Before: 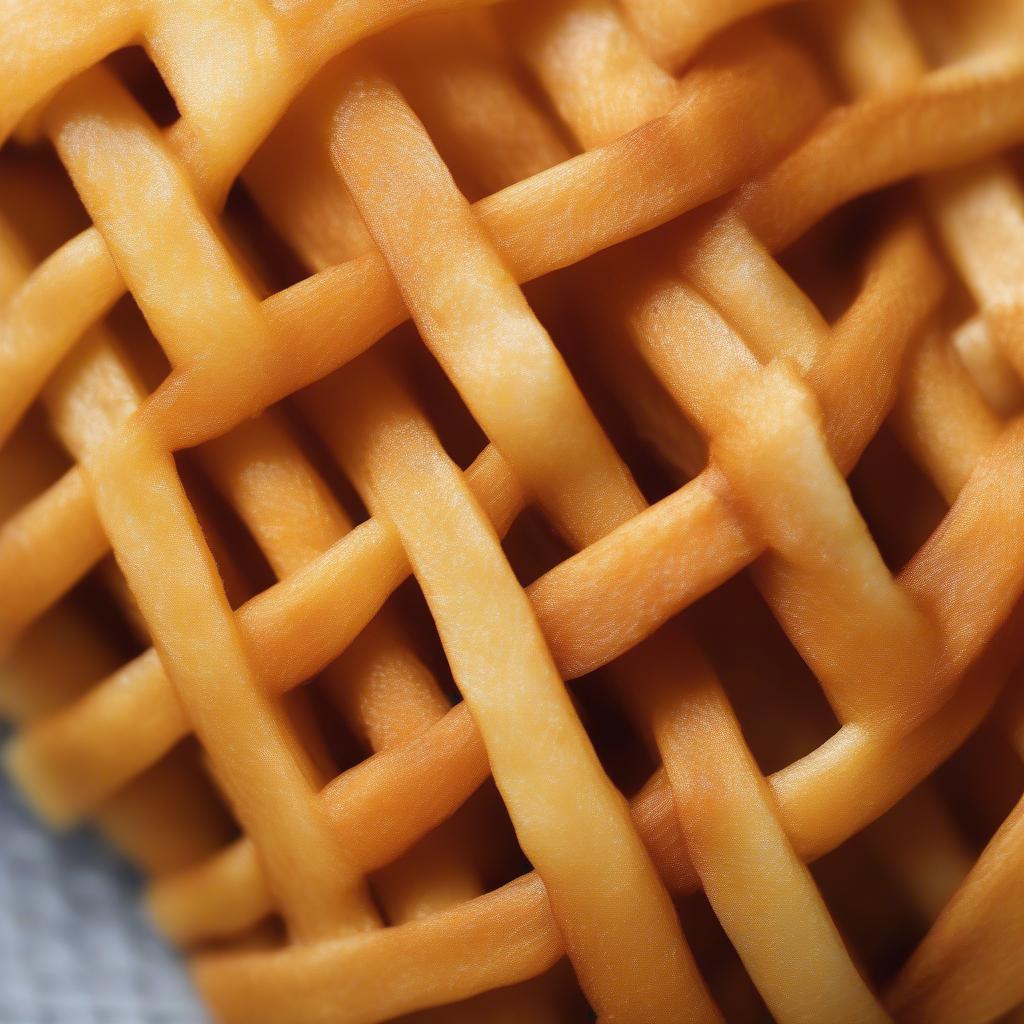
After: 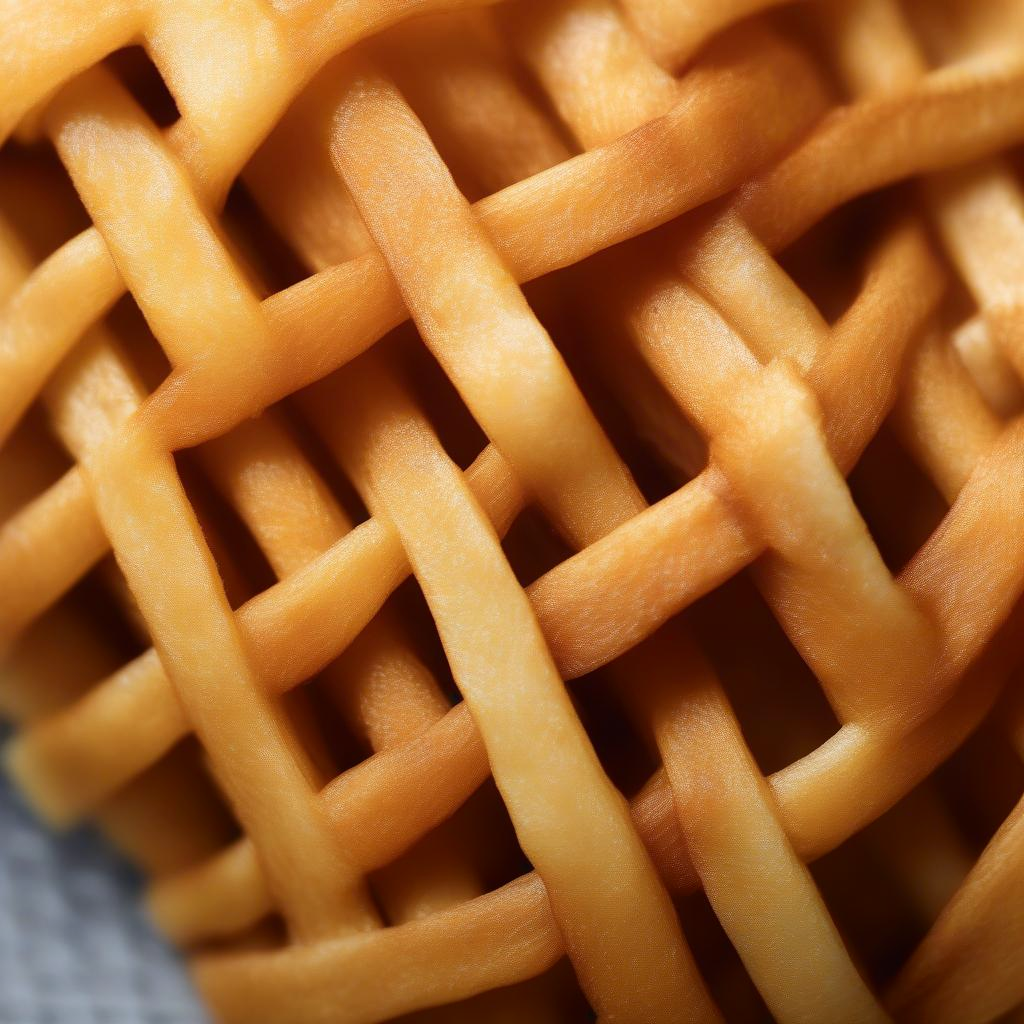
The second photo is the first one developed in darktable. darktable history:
graduated density: rotation -180°, offset 24.95
contrast brightness saturation: contrast 0.14
